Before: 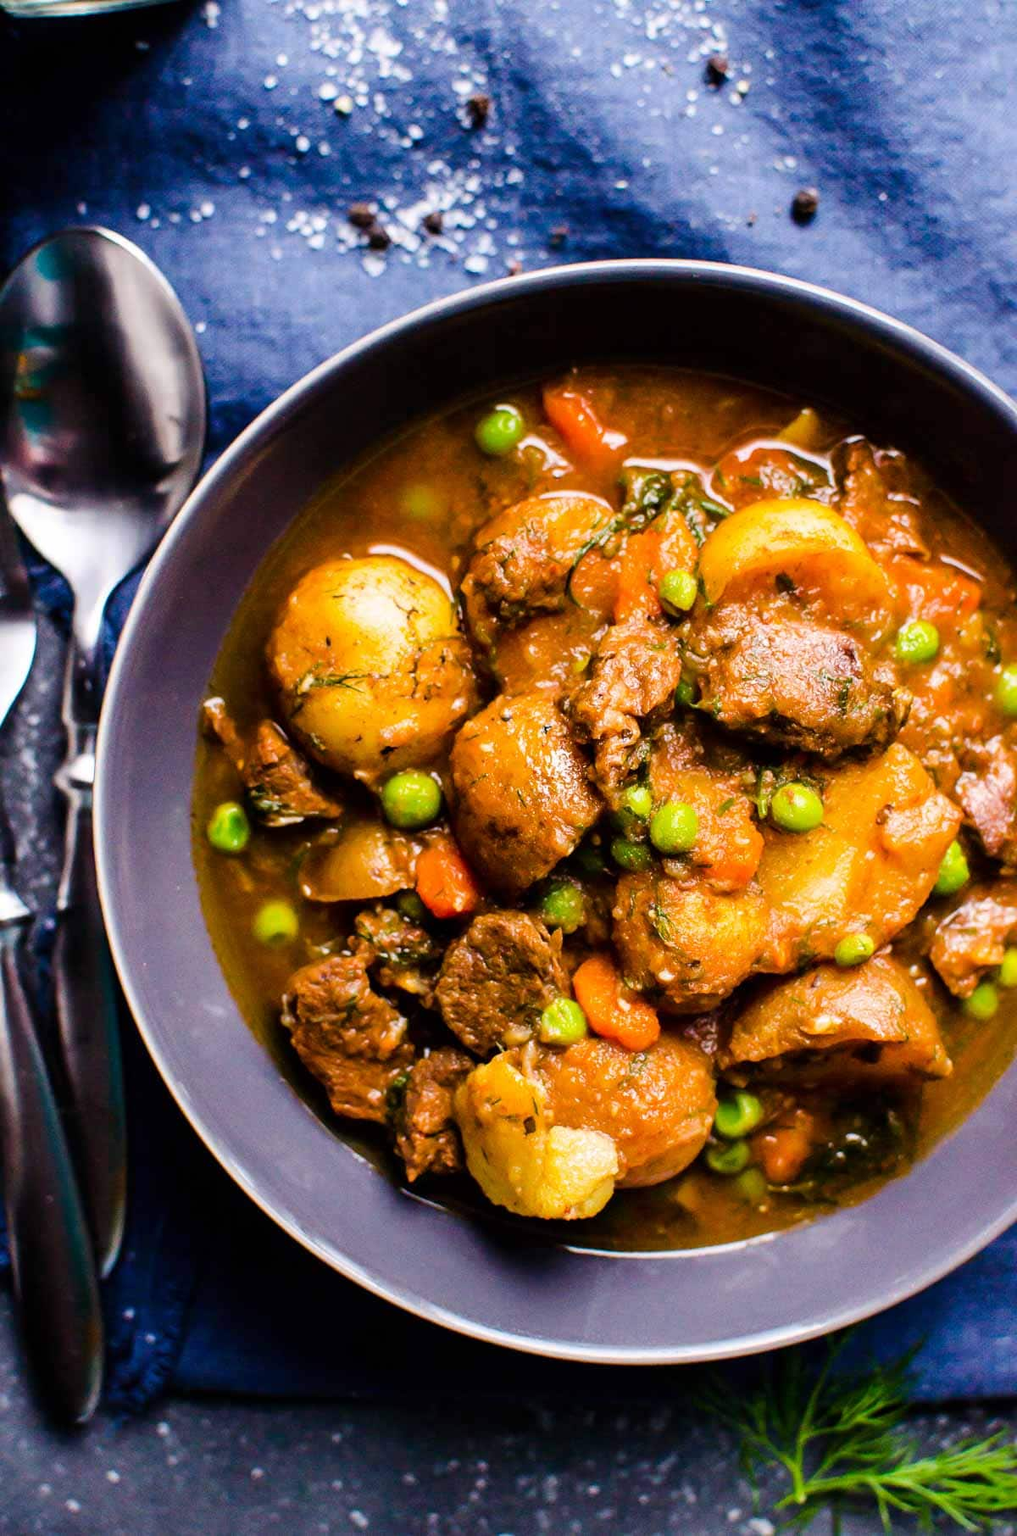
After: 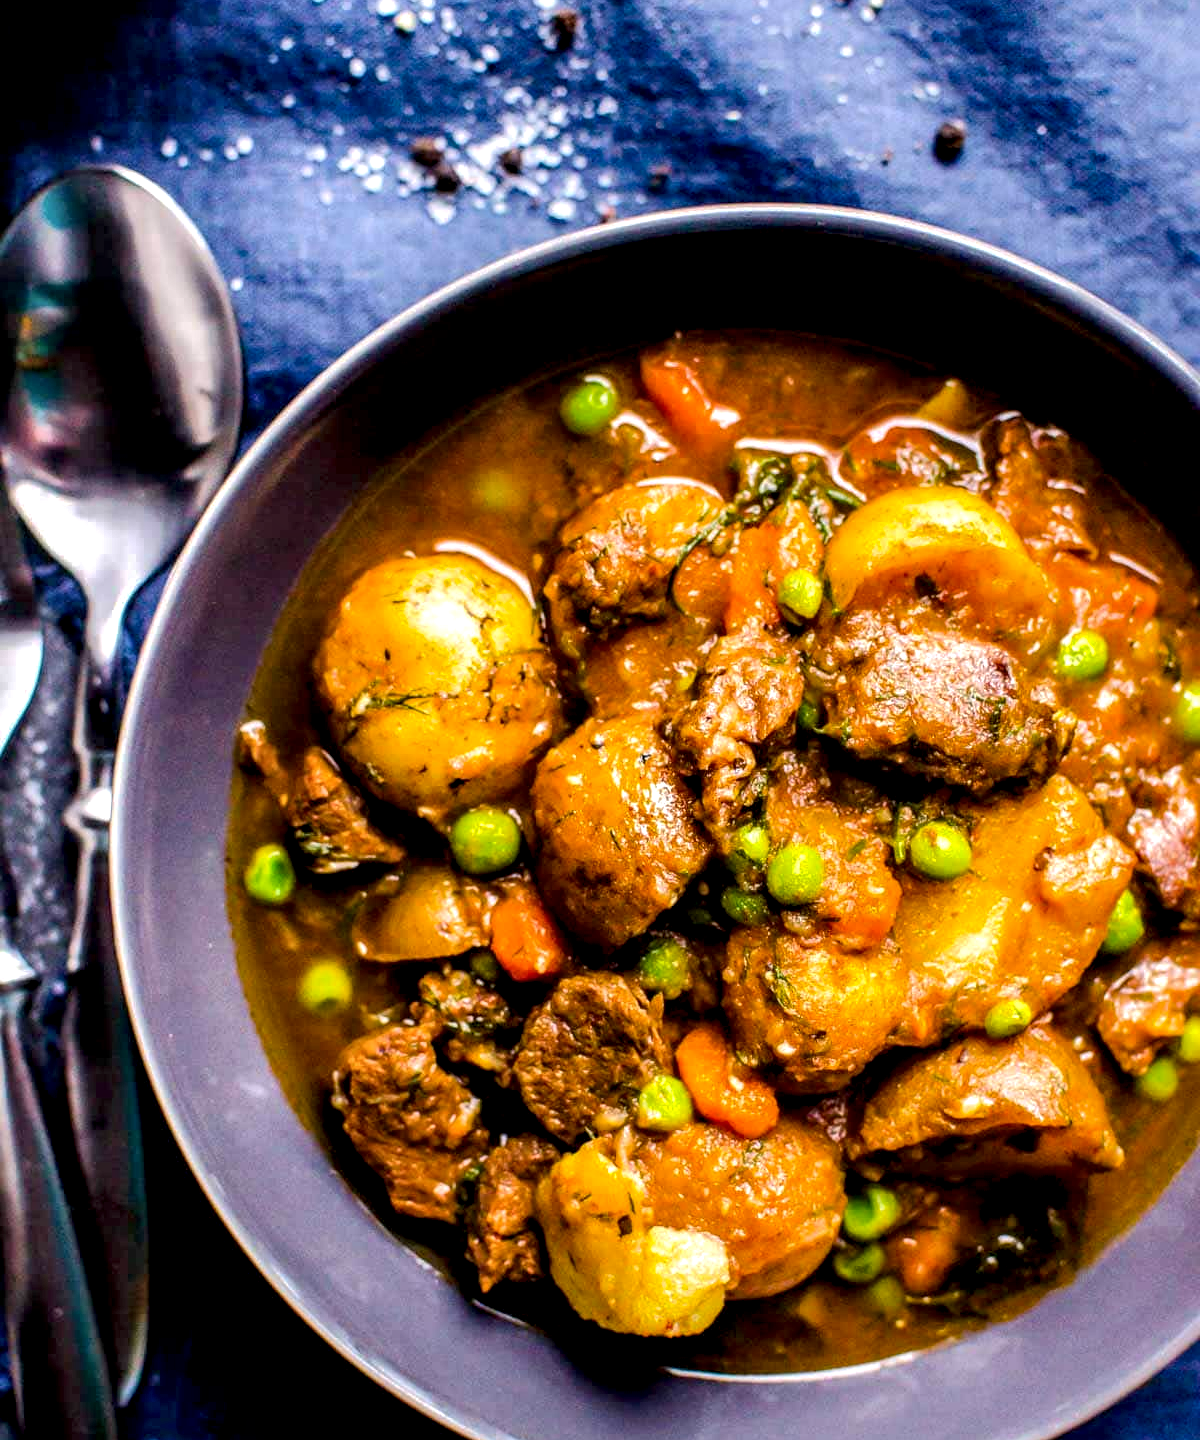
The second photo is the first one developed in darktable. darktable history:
color balance rgb: linear chroma grading › global chroma -15.846%, perceptual saturation grading › global saturation 25.664%, global vibrance 20%
tone equalizer: on, module defaults
local contrast: highlights 65%, shadows 54%, detail 168%, midtone range 0.514
shadows and highlights: shadows 39.86, highlights -59.67
crop and rotate: top 5.656%, bottom 14.821%
